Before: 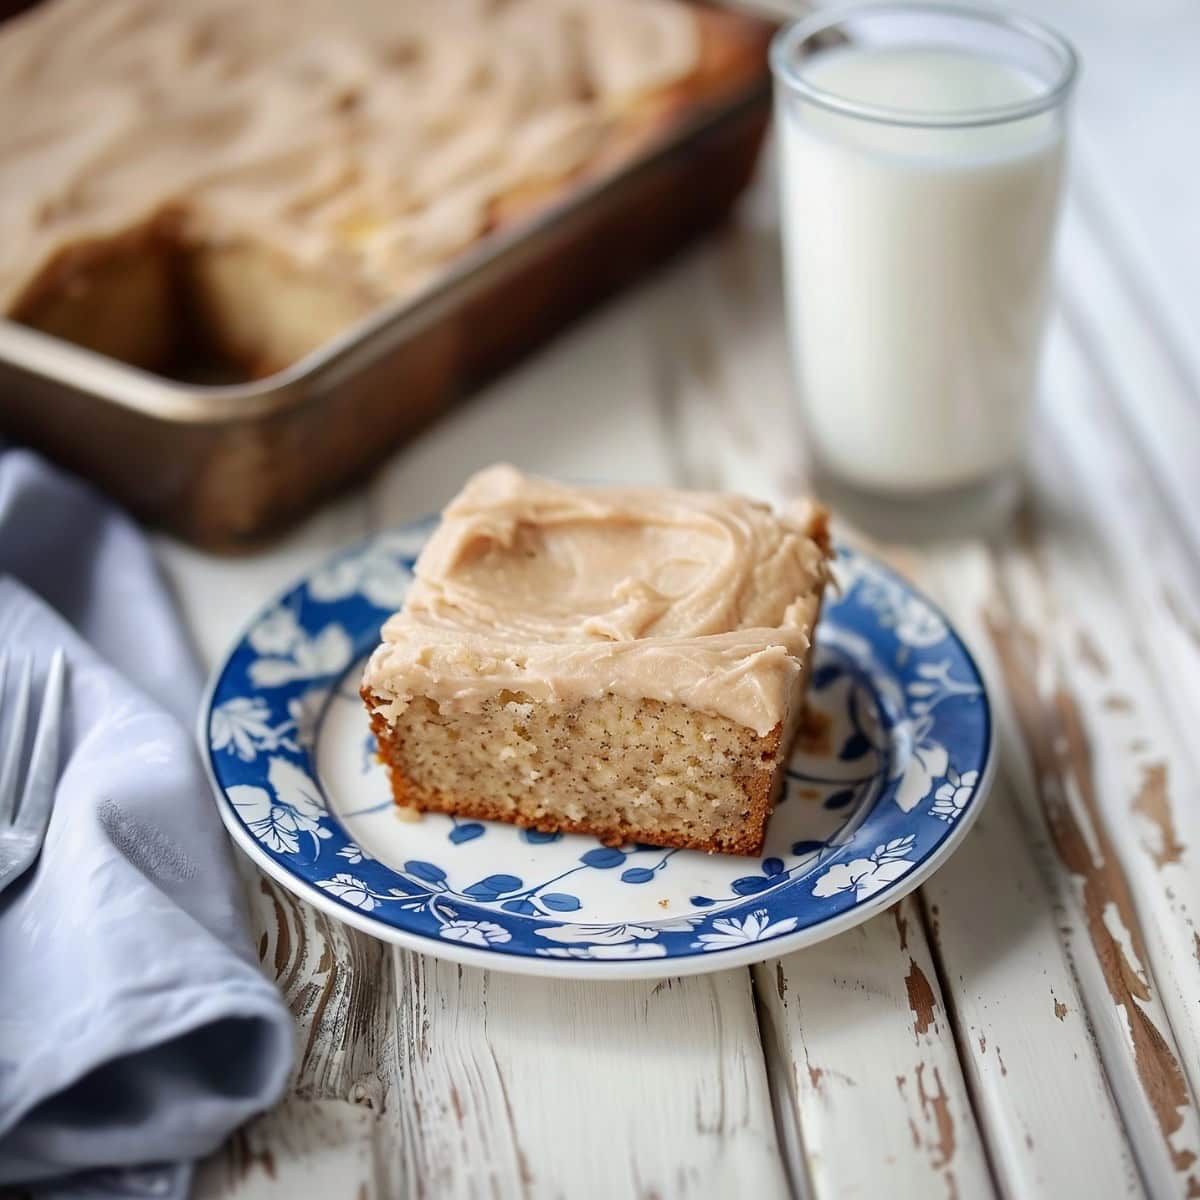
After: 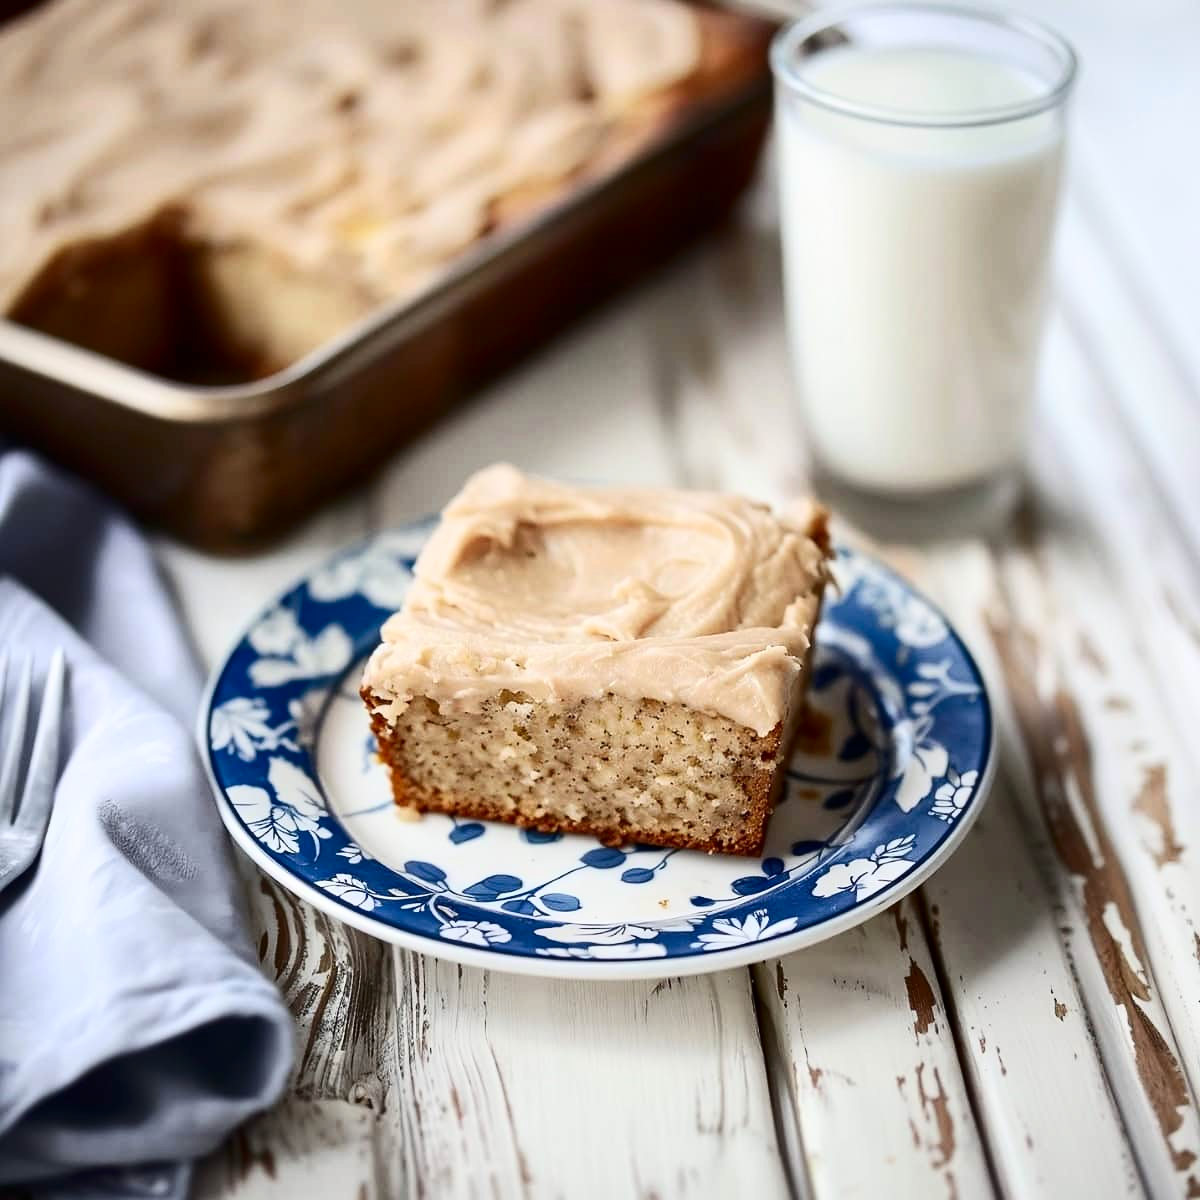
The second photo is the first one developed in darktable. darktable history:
contrast brightness saturation: contrast 0.277
exposure: compensate highlight preservation false
